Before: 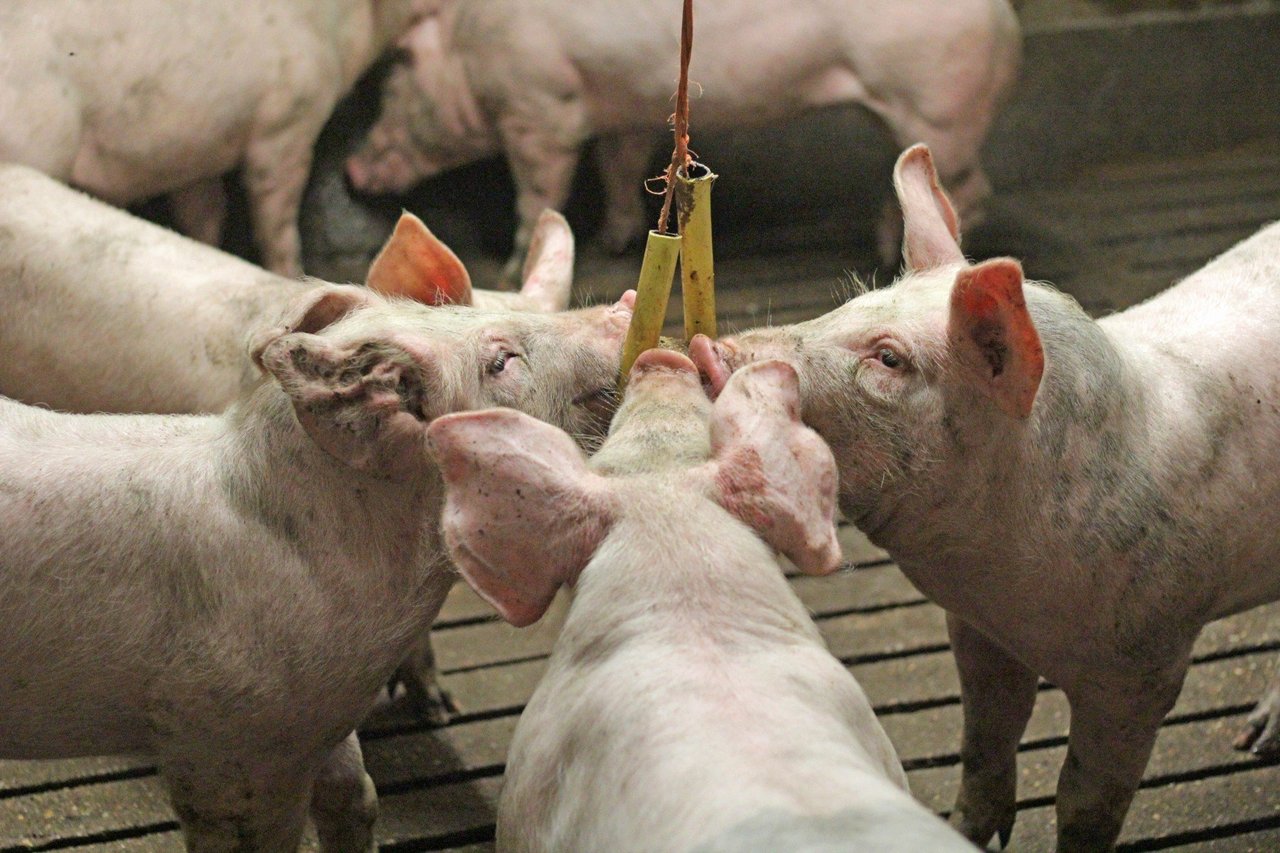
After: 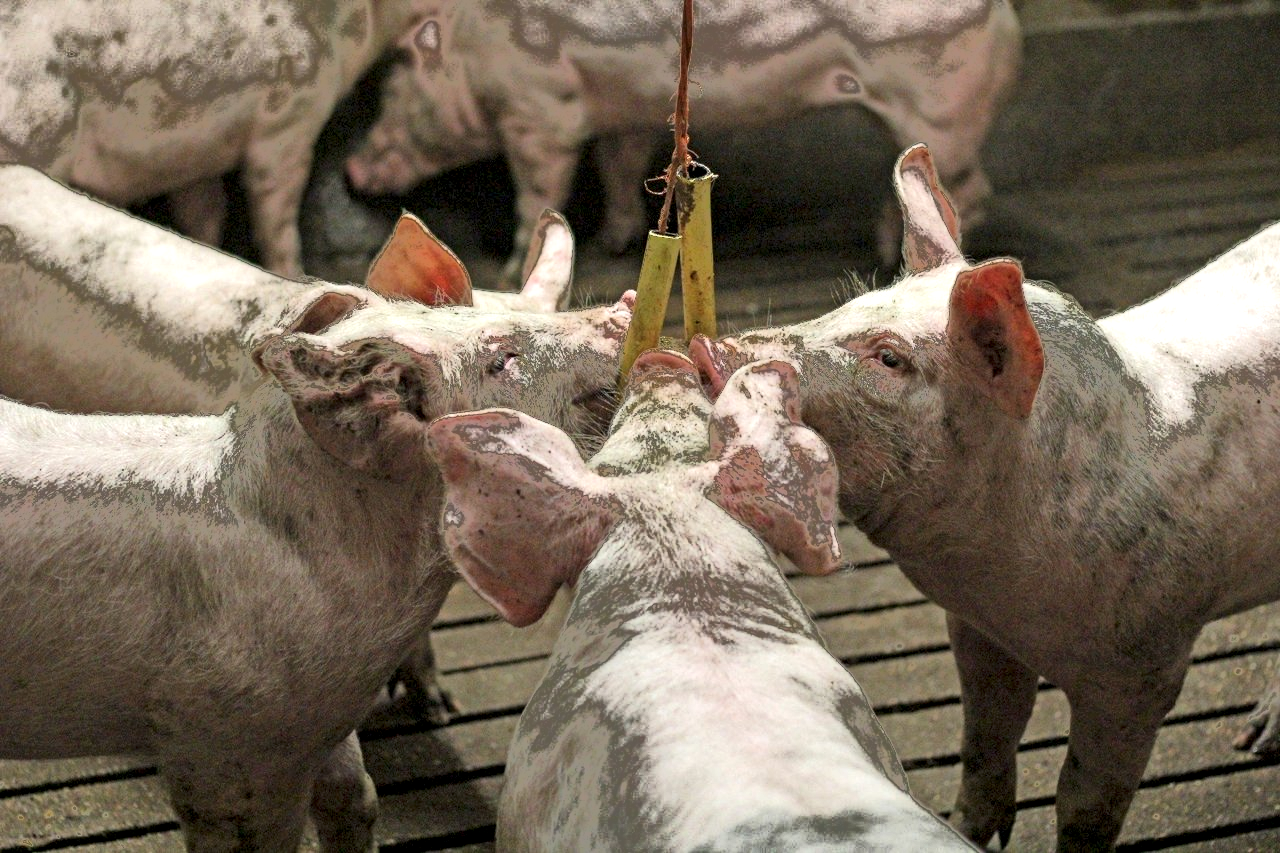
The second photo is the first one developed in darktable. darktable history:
fill light: exposure -0.73 EV, center 0.69, width 2.2
local contrast: highlights 123%, shadows 126%, detail 140%, midtone range 0.254
